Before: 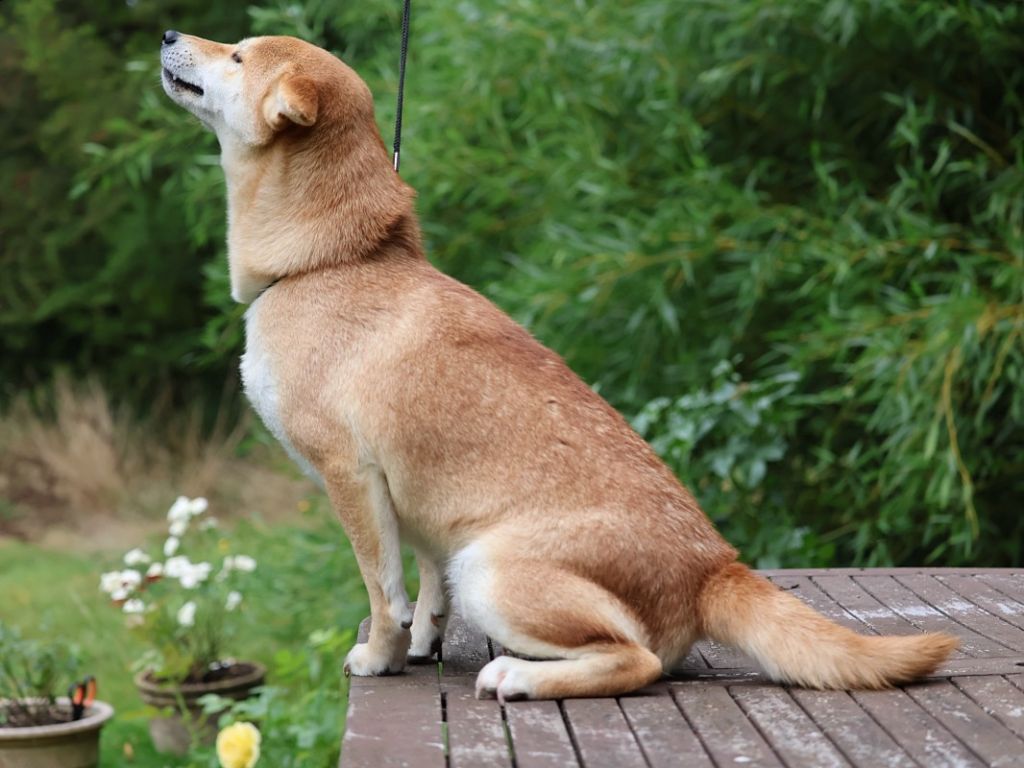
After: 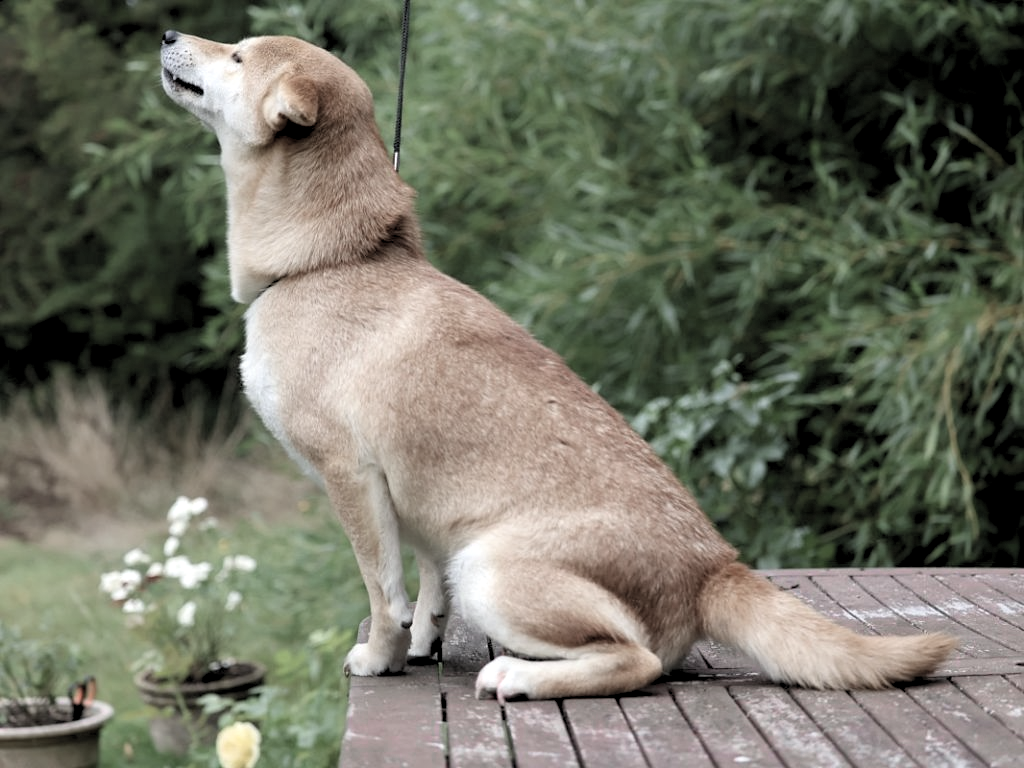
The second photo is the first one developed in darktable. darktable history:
rgb levels: levels [[0.01, 0.419, 0.839], [0, 0.5, 1], [0, 0.5, 1]]
color zones: curves: ch0 [(0, 0.6) (0.129, 0.508) (0.193, 0.483) (0.429, 0.5) (0.571, 0.5) (0.714, 0.5) (0.857, 0.5) (1, 0.6)]; ch1 [(0, 0.481) (0.112, 0.245) (0.213, 0.223) (0.429, 0.233) (0.571, 0.231) (0.683, 0.242) (0.857, 0.296) (1, 0.481)]
